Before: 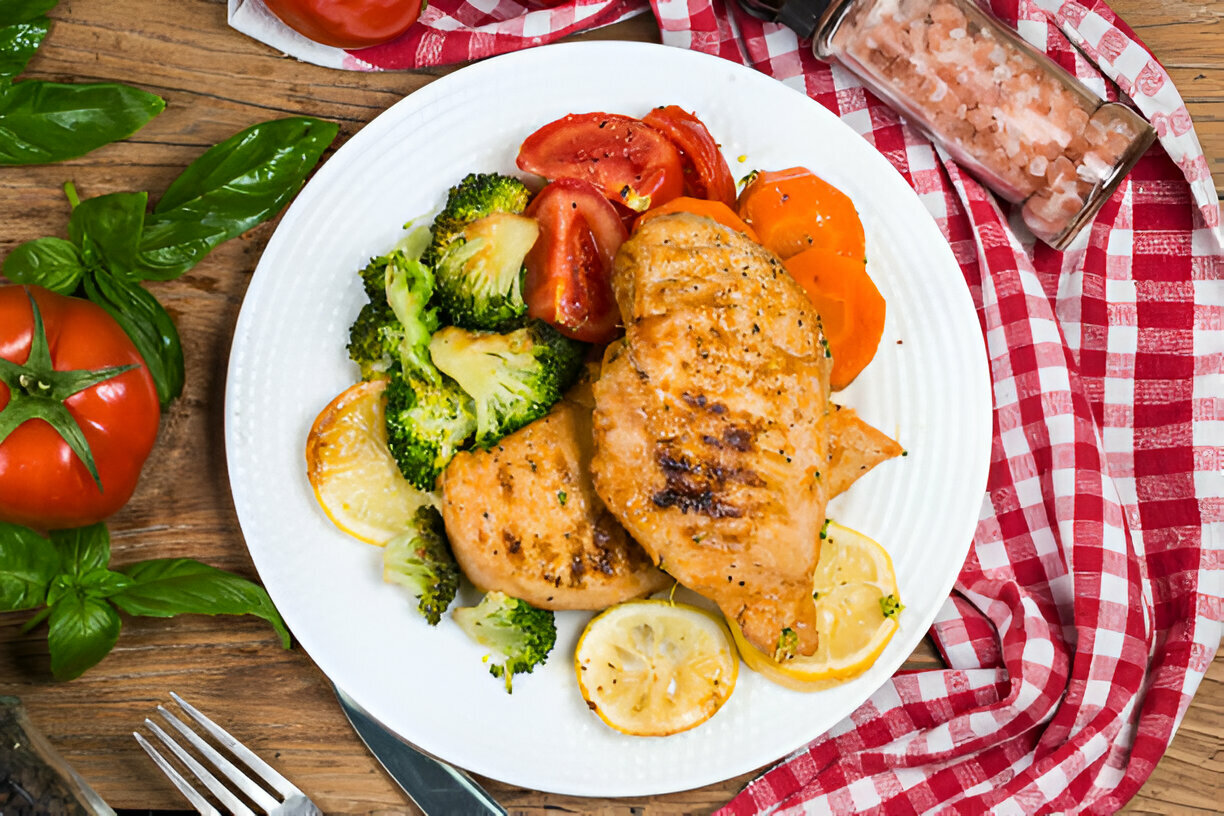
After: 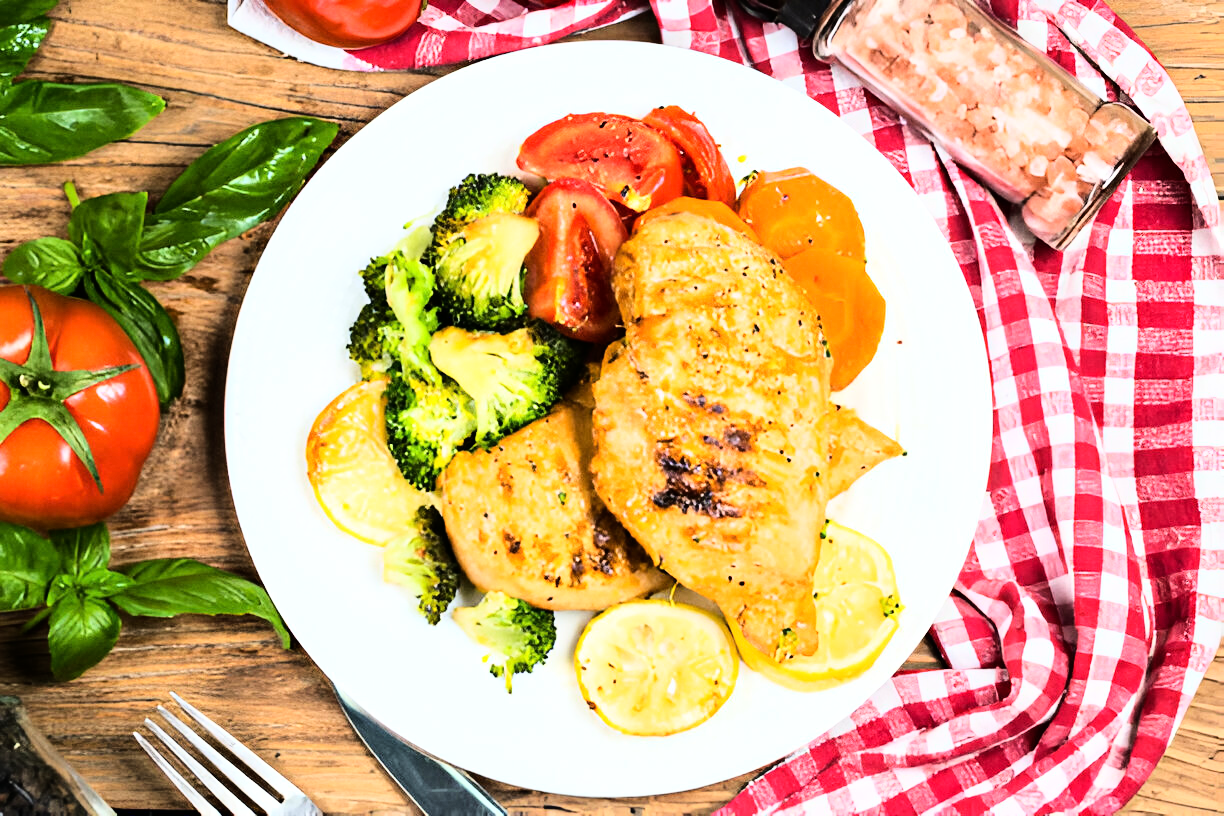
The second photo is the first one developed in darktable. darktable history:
local contrast: mode bilateral grid, contrast 15, coarseness 37, detail 105%, midtone range 0.2
base curve: curves: ch0 [(0, 0) (0, 0) (0.002, 0.001) (0.008, 0.003) (0.019, 0.011) (0.037, 0.037) (0.064, 0.11) (0.102, 0.232) (0.152, 0.379) (0.216, 0.524) (0.296, 0.665) (0.394, 0.789) (0.512, 0.881) (0.651, 0.945) (0.813, 0.986) (1, 1)]
